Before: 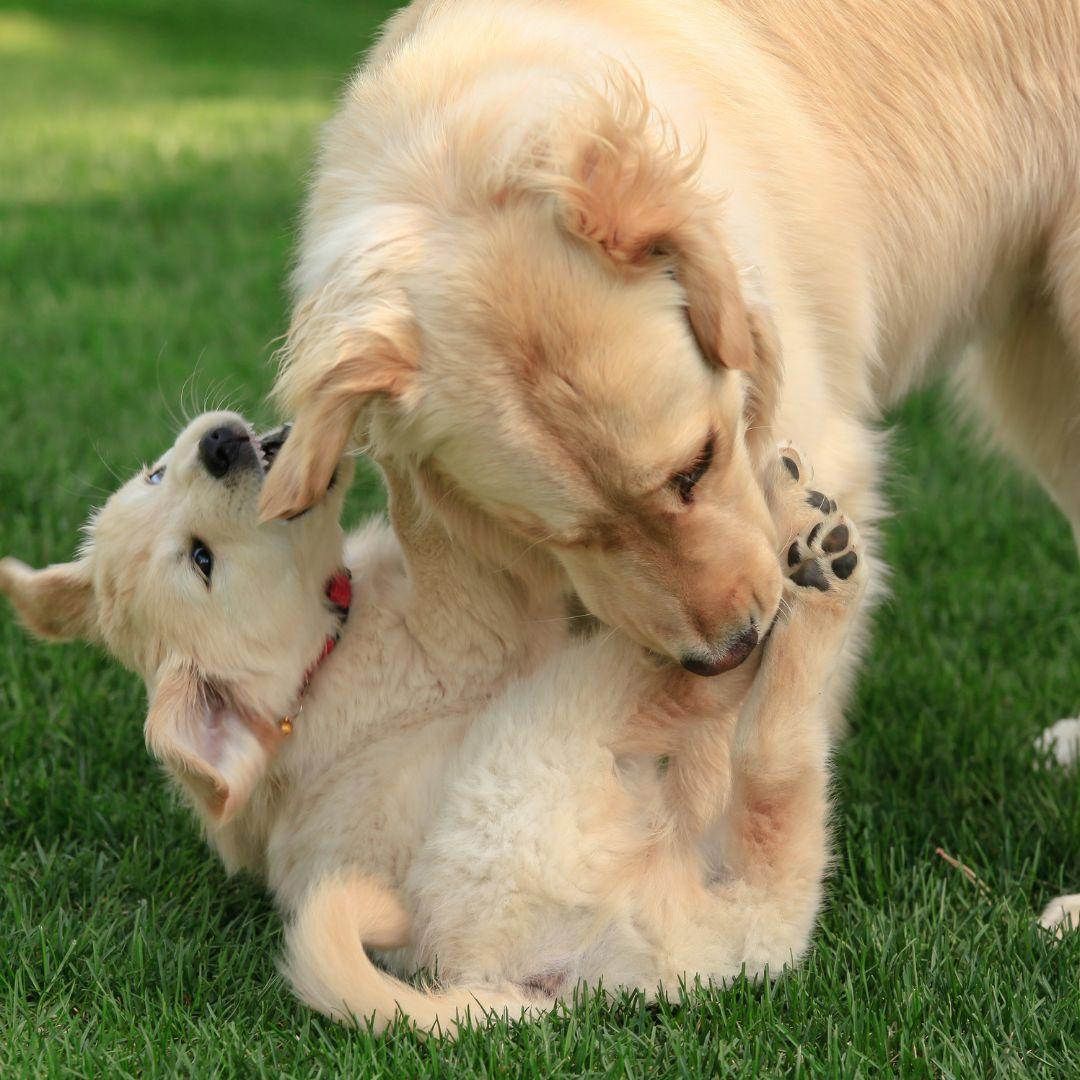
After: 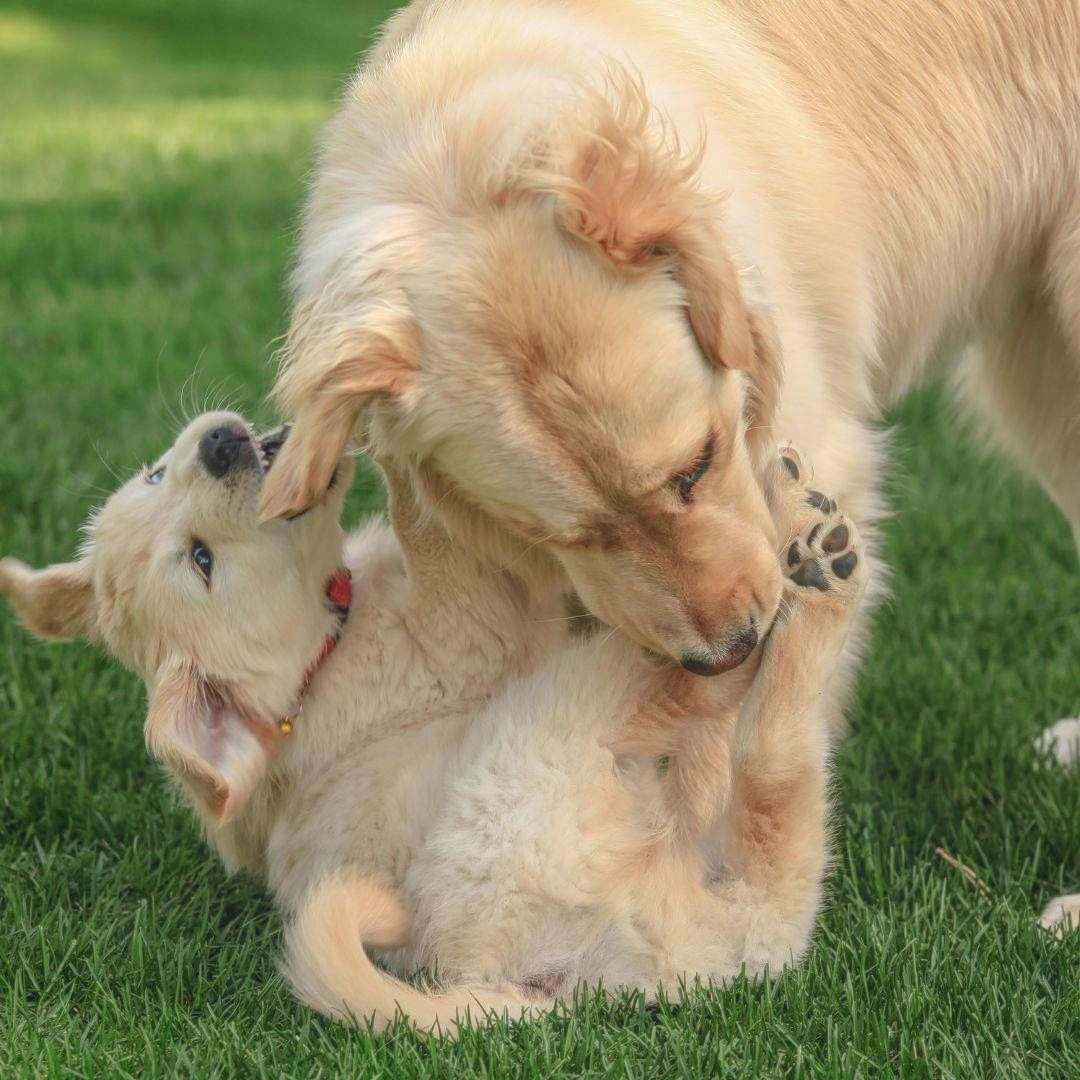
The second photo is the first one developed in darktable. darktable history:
contrast brightness saturation: contrast 0.01, saturation -0.054
local contrast: highlights 71%, shadows 18%, midtone range 0.197
